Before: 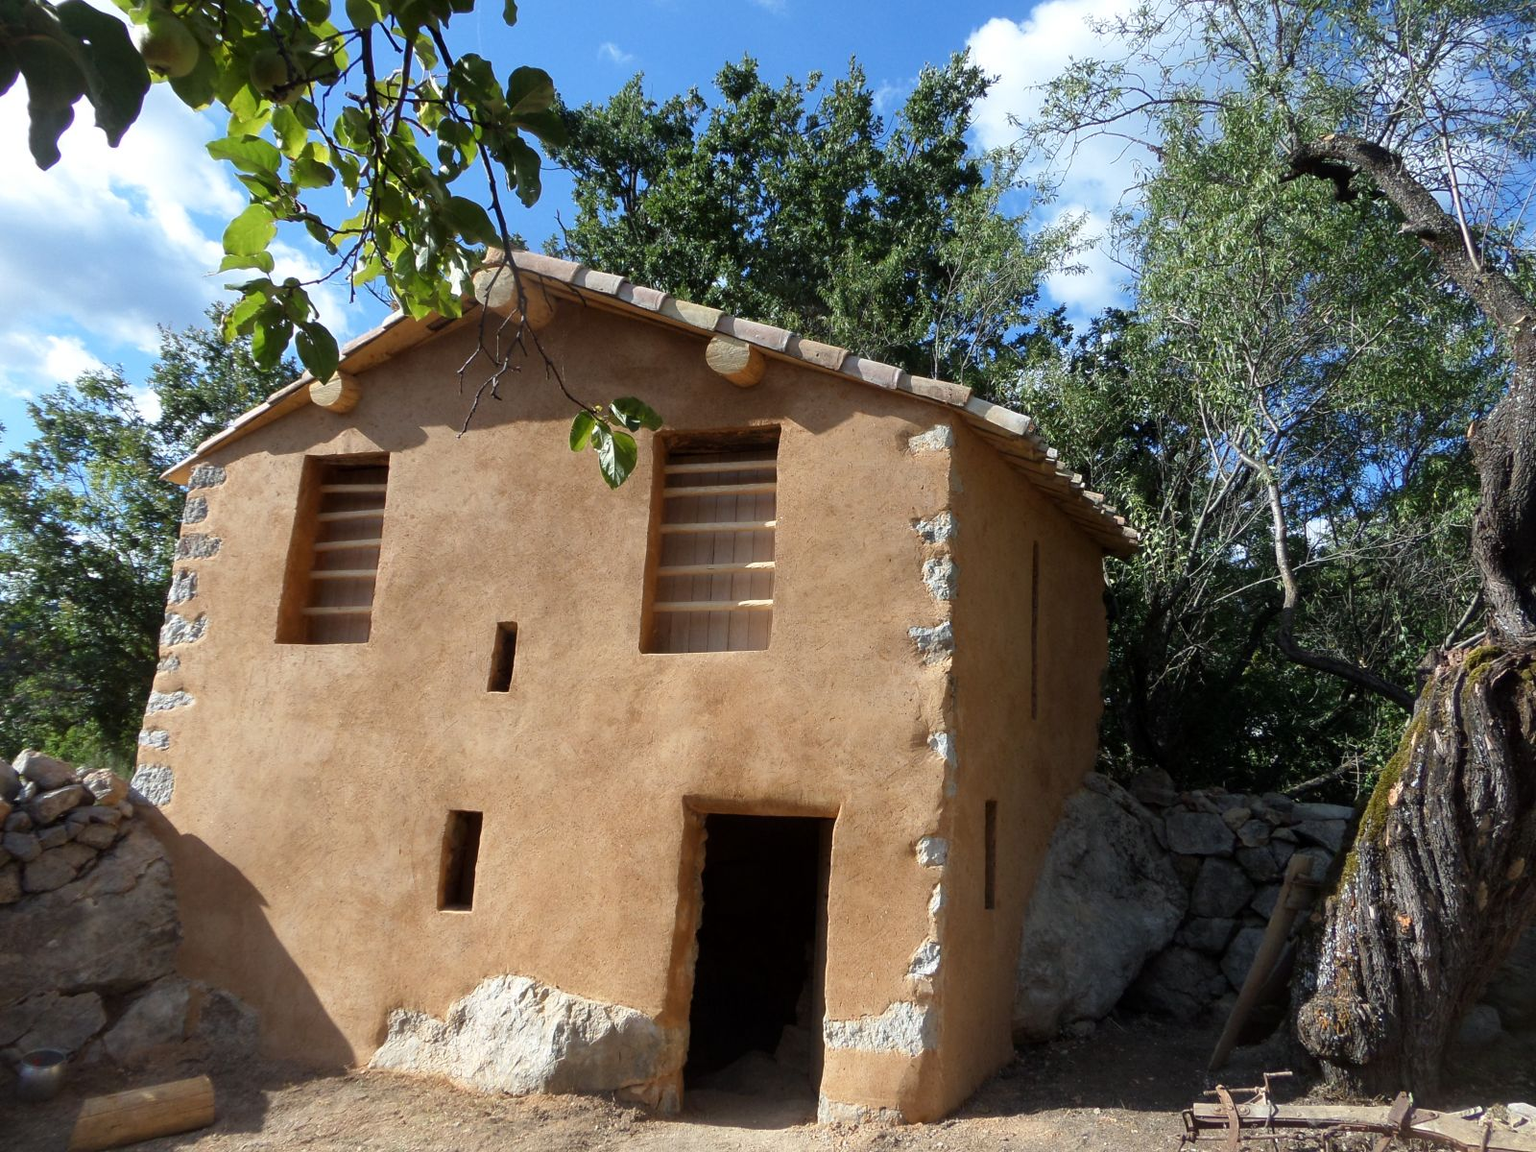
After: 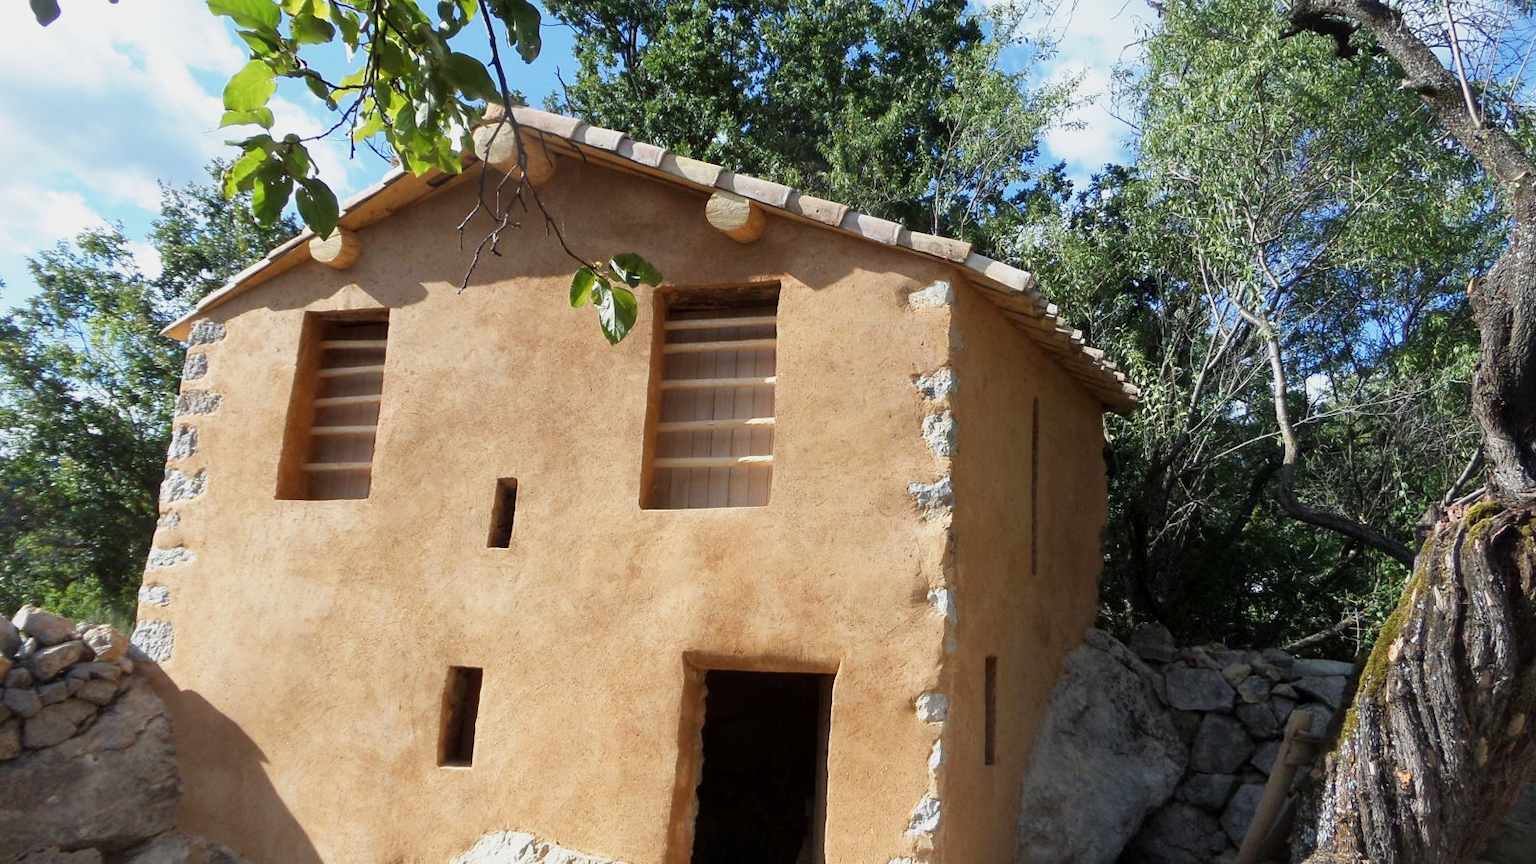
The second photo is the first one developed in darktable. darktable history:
base curve: curves: ch0 [(0, 0) (0.088, 0.125) (0.176, 0.251) (0.354, 0.501) (0.613, 0.749) (1, 0.877)], preserve colors none
shadows and highlights: shadows 25, highlights -25
crop and rotate: top 12.5%, bottom 12.5%
